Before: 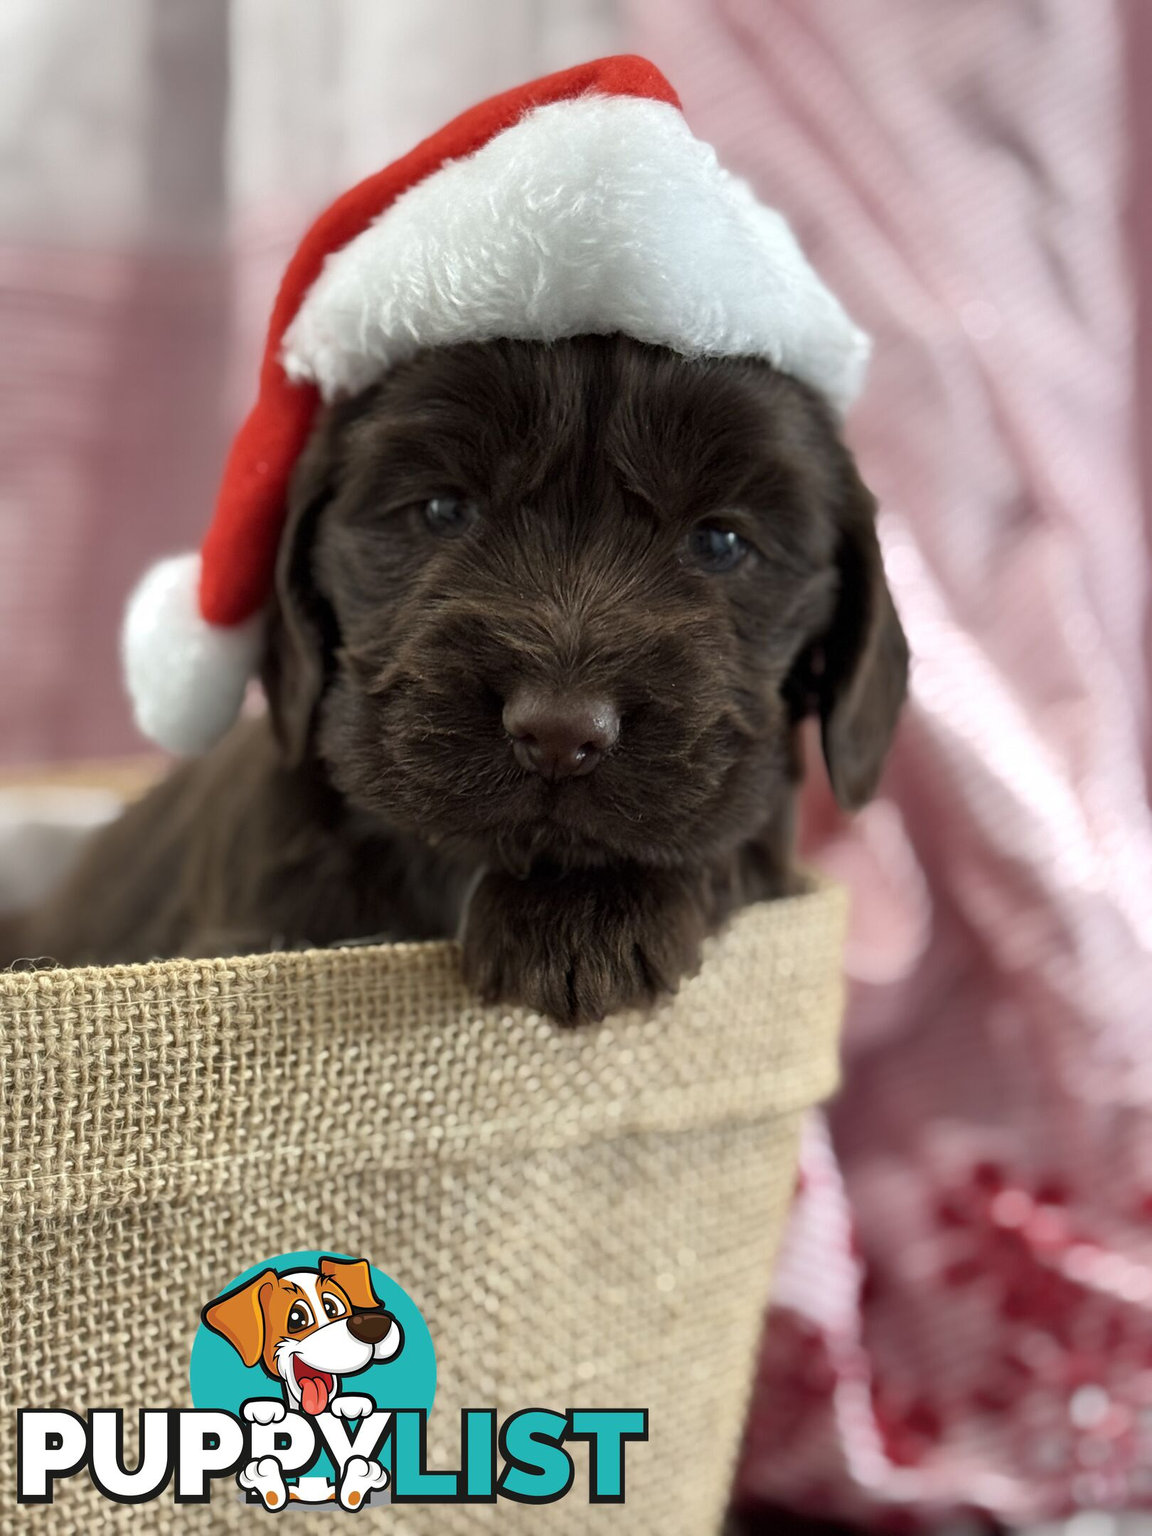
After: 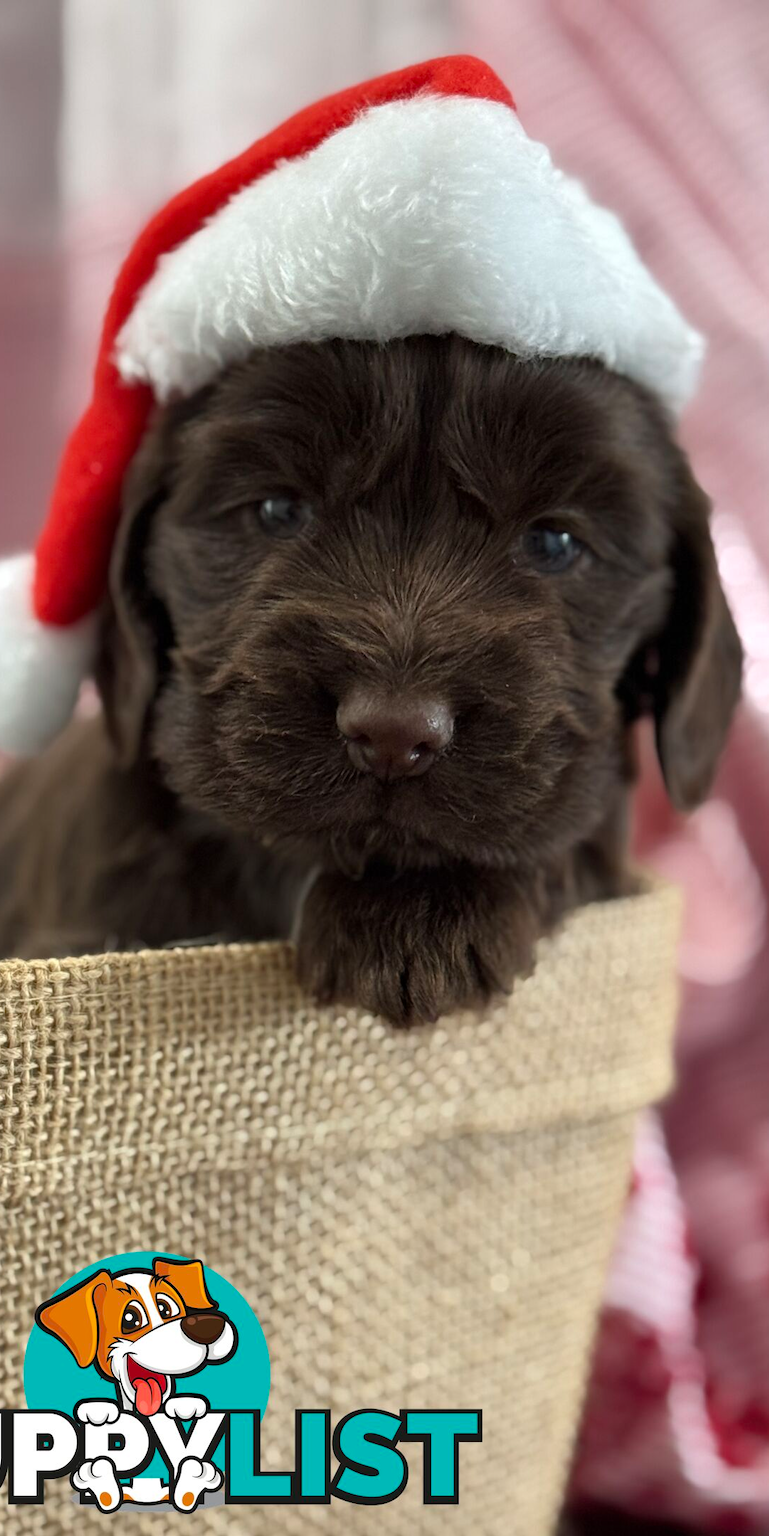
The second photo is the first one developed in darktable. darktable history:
crop and rotate: left 14.465%, right 18.757%
